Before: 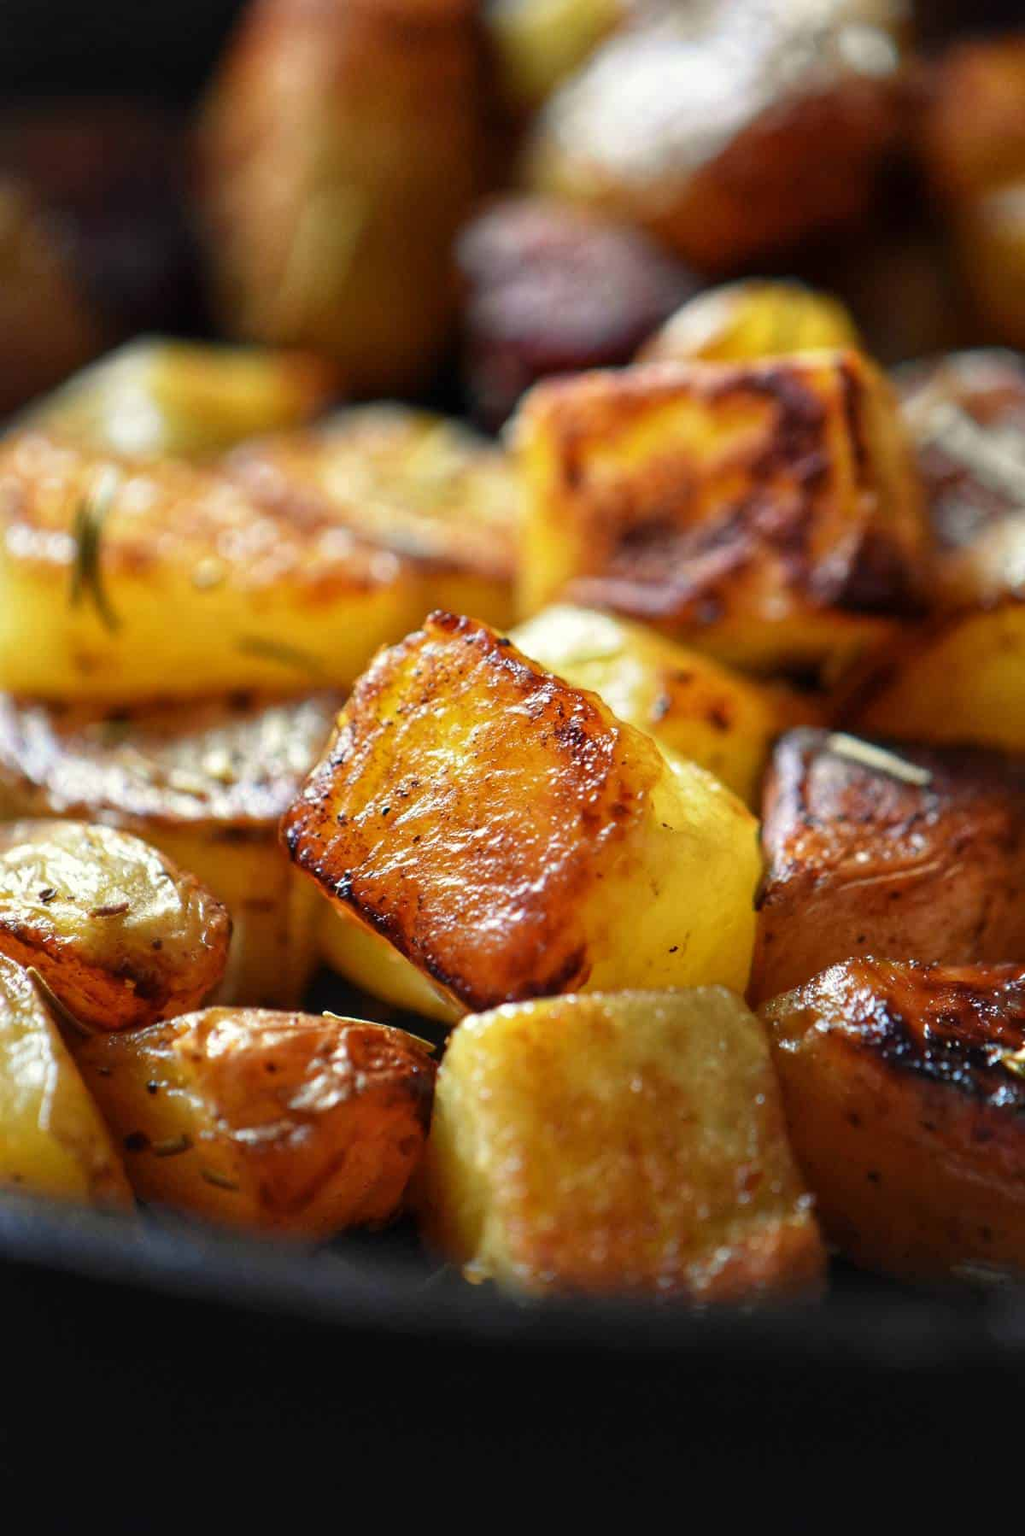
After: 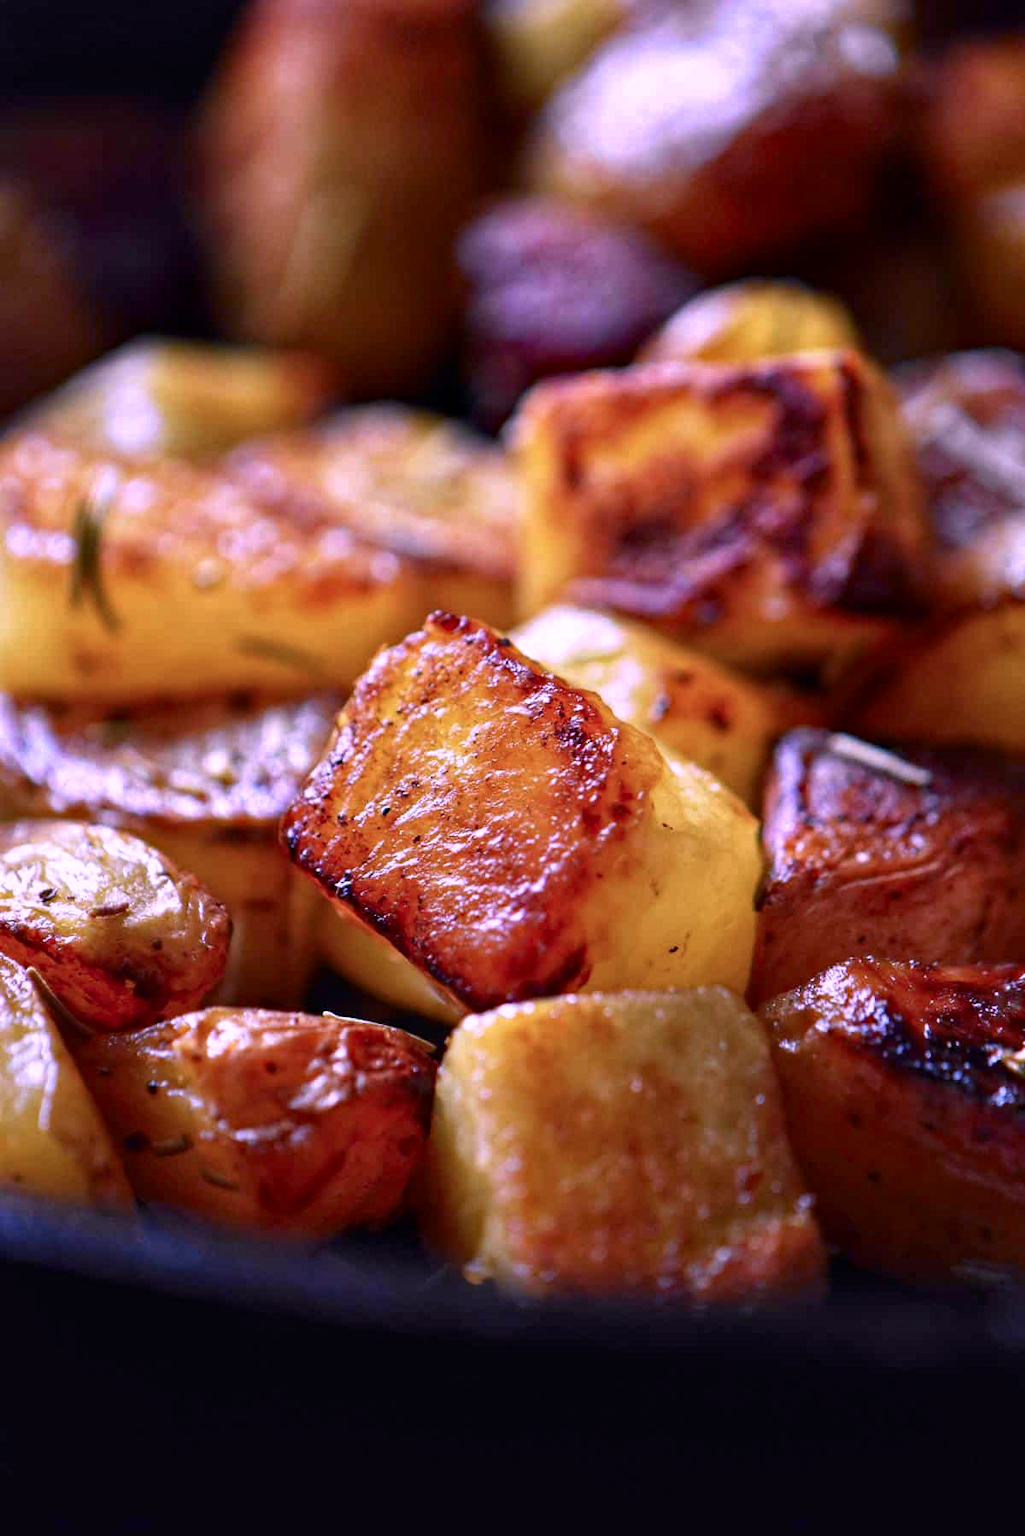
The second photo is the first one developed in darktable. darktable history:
contrast brightness saturation: brightness -0.09
haze removal: strength 0.29, distance 0.25, compatibility mode true, adaptive false
color calibration: output R [1.107, -0.012, -0.003, 0], output B [0, 0, 1.308, 0], illuminant custom, x 0.389, y 0.387, temperature 3838.64 K
